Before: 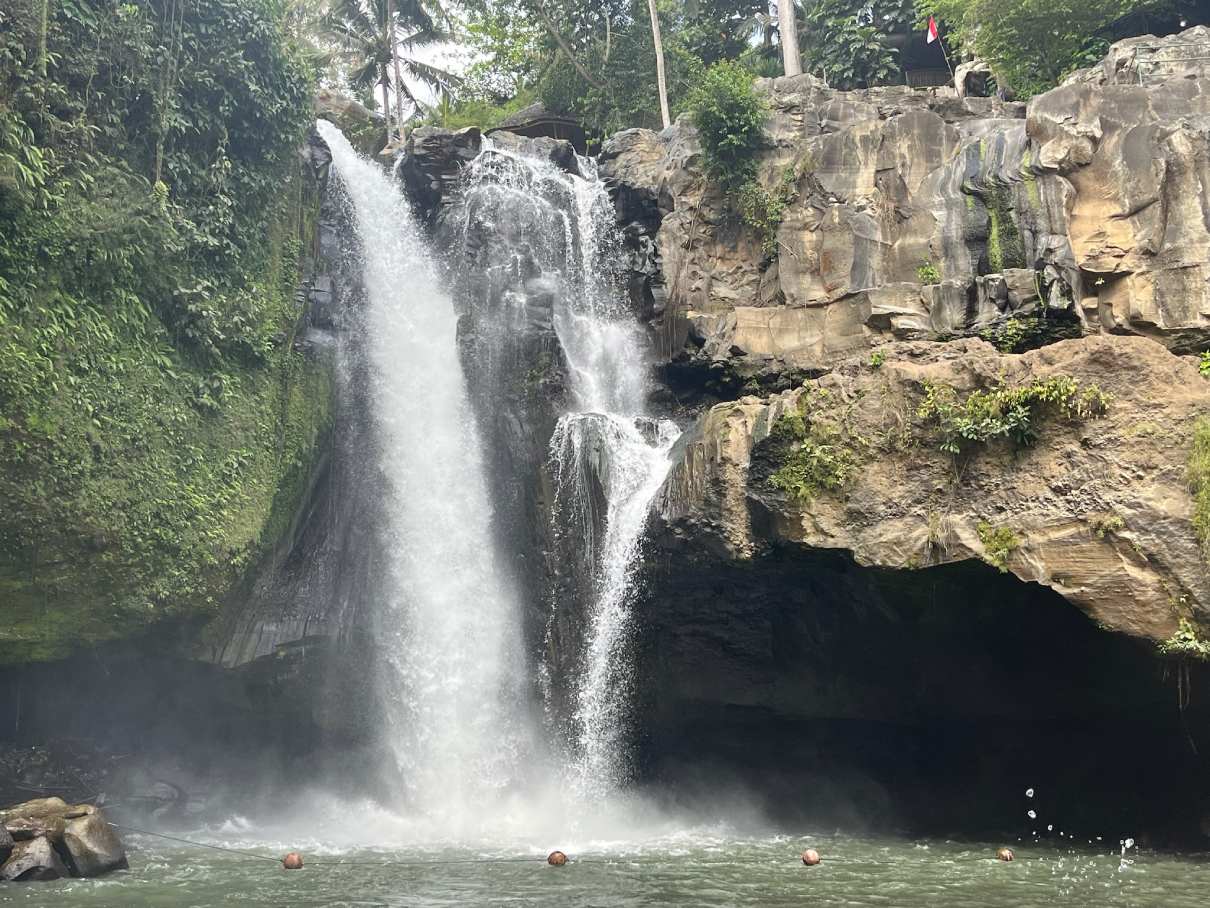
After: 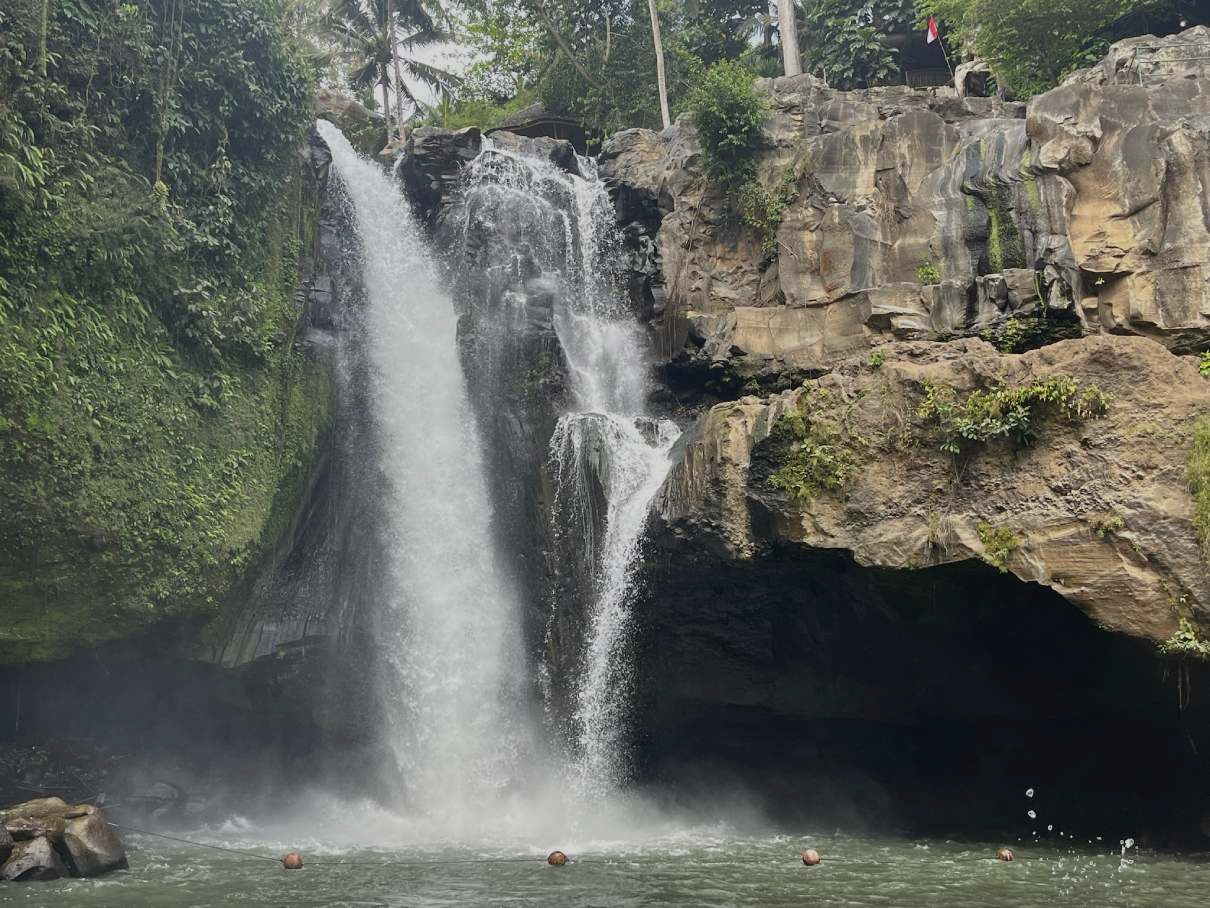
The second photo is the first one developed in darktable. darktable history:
exposure: exposure -0.575 EV, compensate highlight preservation false
